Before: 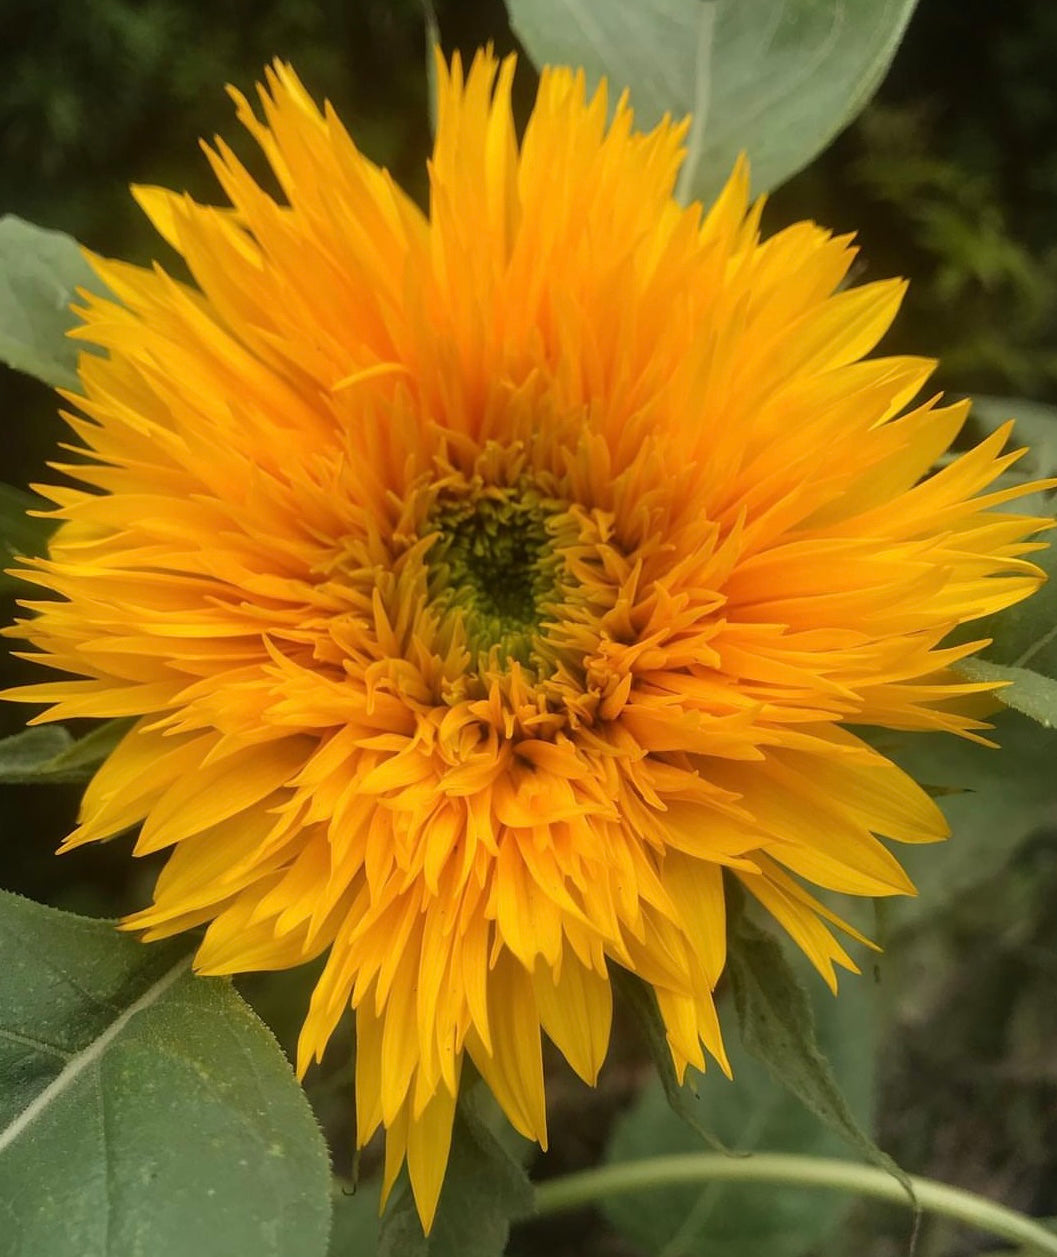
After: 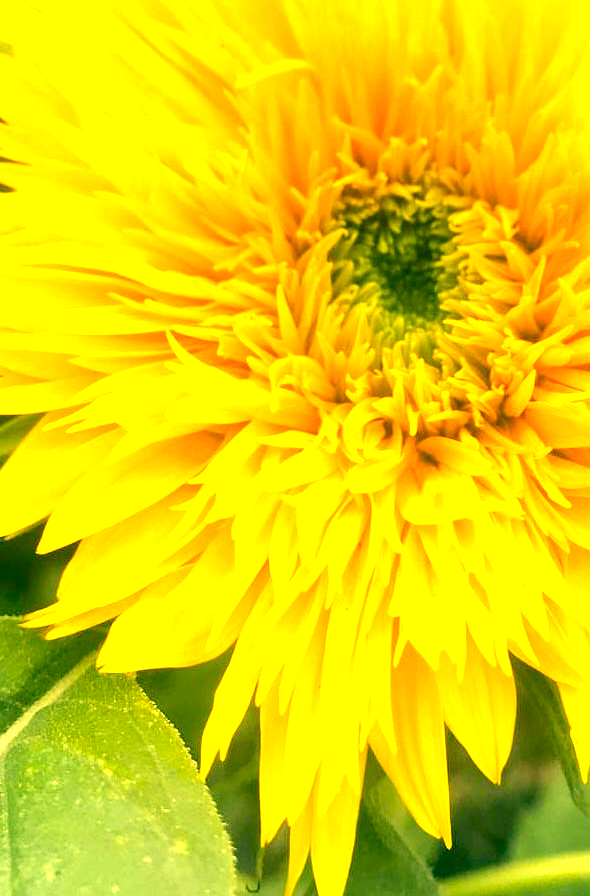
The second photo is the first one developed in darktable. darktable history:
crop: left 9.116%, top 24.146%, right 35.022%, bottom 4.525%
color correction: highlights a* 2.23, highlights b* 34.05, shadows a* -37.34, shadows b* -6.09
exposure: black level correction 0.001, exposure 1.993 EV, compensate highlight preservation false
